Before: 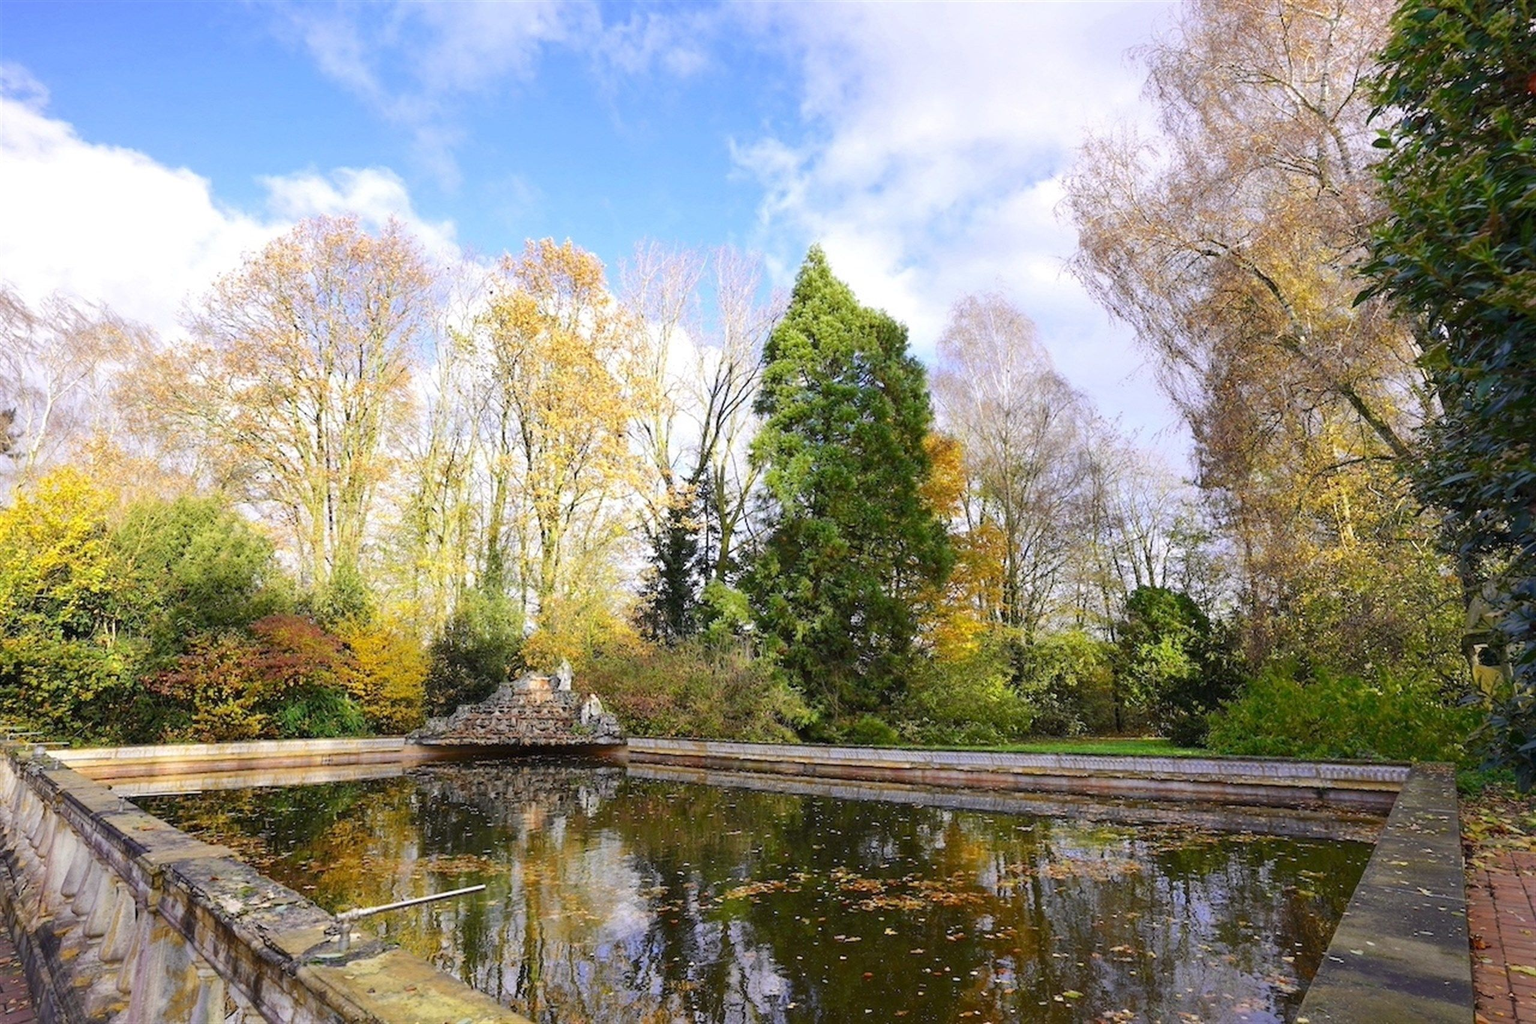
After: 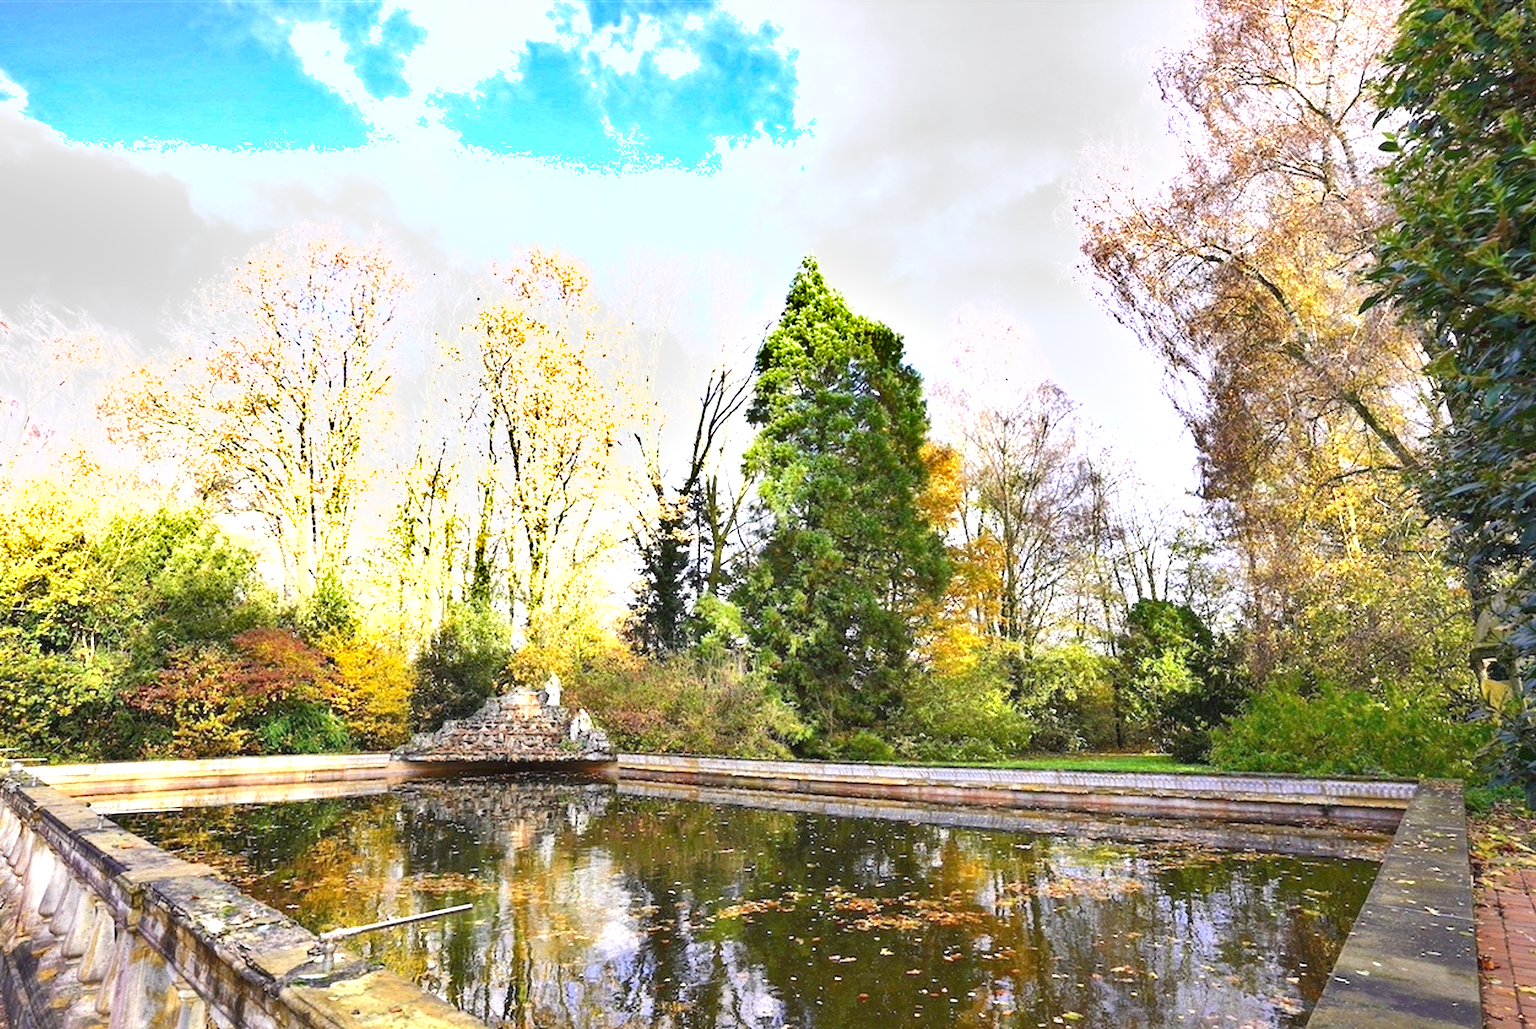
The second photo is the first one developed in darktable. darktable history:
crop and rotate: left 1.537%, right 0.6%, bottom 1.554%
shadows and highlights: soften with gaussian
exposure: black level correction 0, exposure 1.001 EV, compensate exposure bias true, compensate highlight preservation false
